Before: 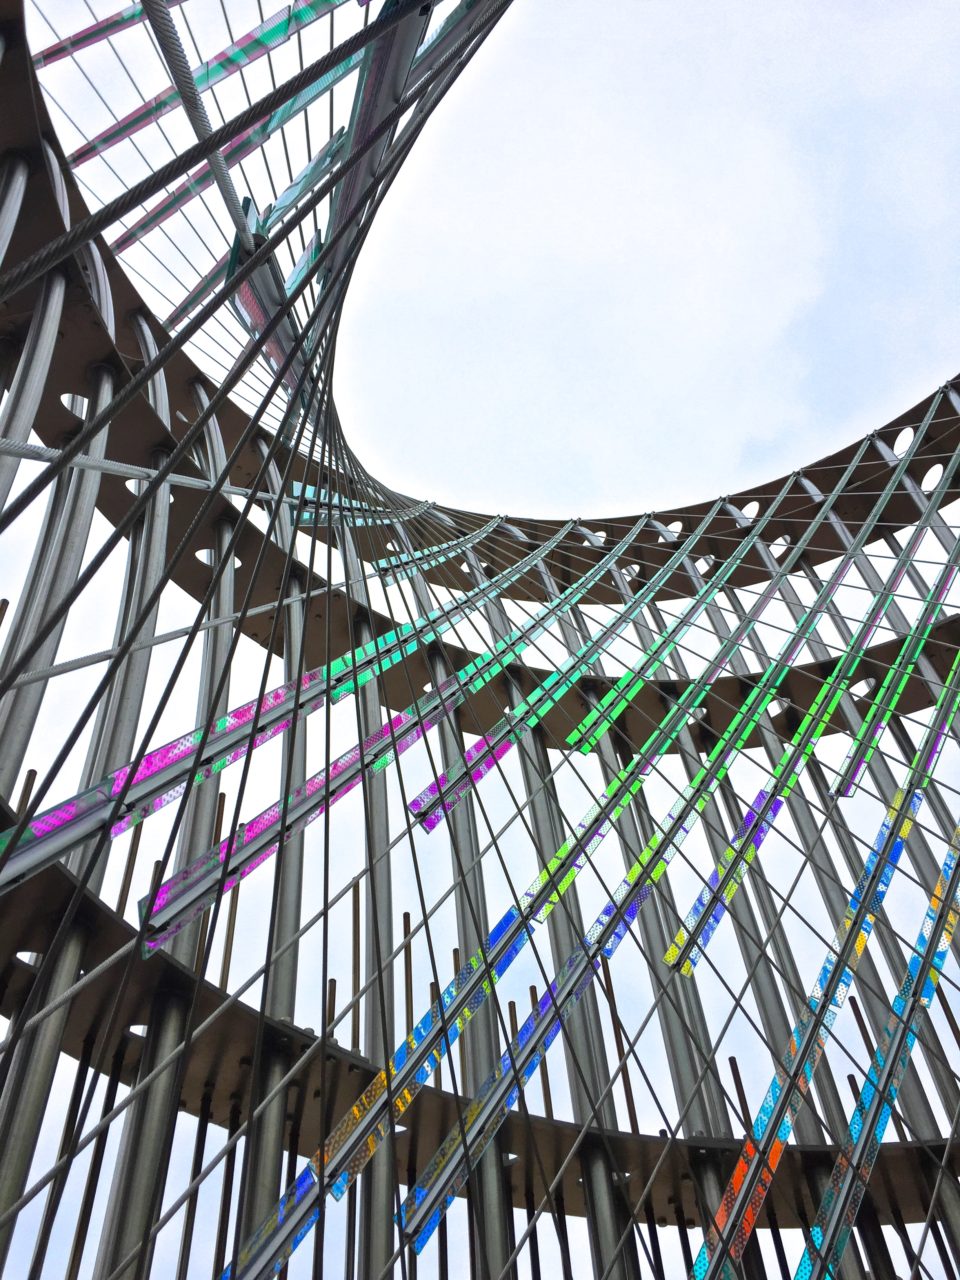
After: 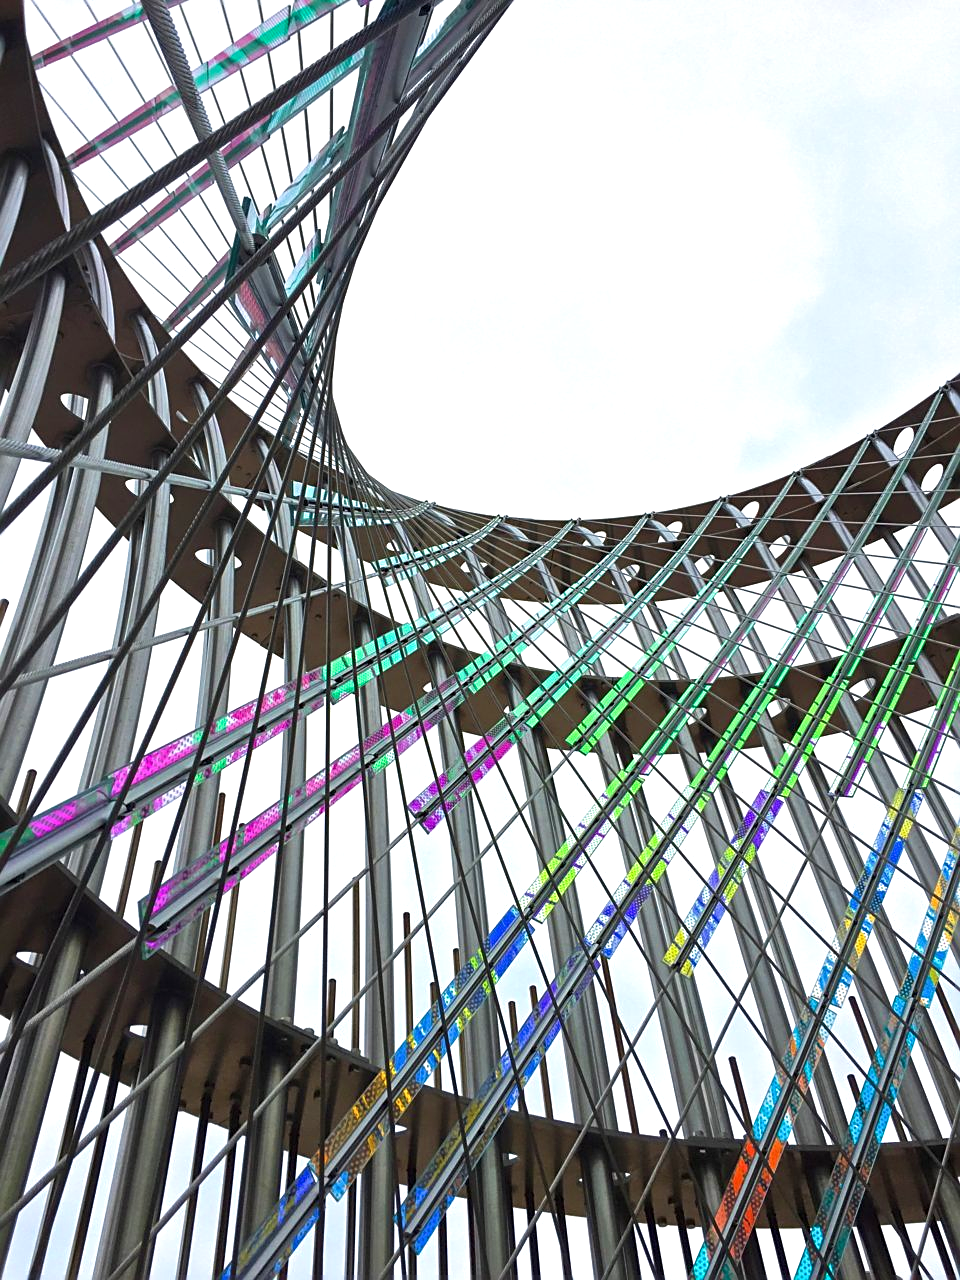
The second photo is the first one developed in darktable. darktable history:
velvia: on, module defaults
sharpen: on, module defaults
exposure: exposure 0.202 EV, compensate highlight preservation false
